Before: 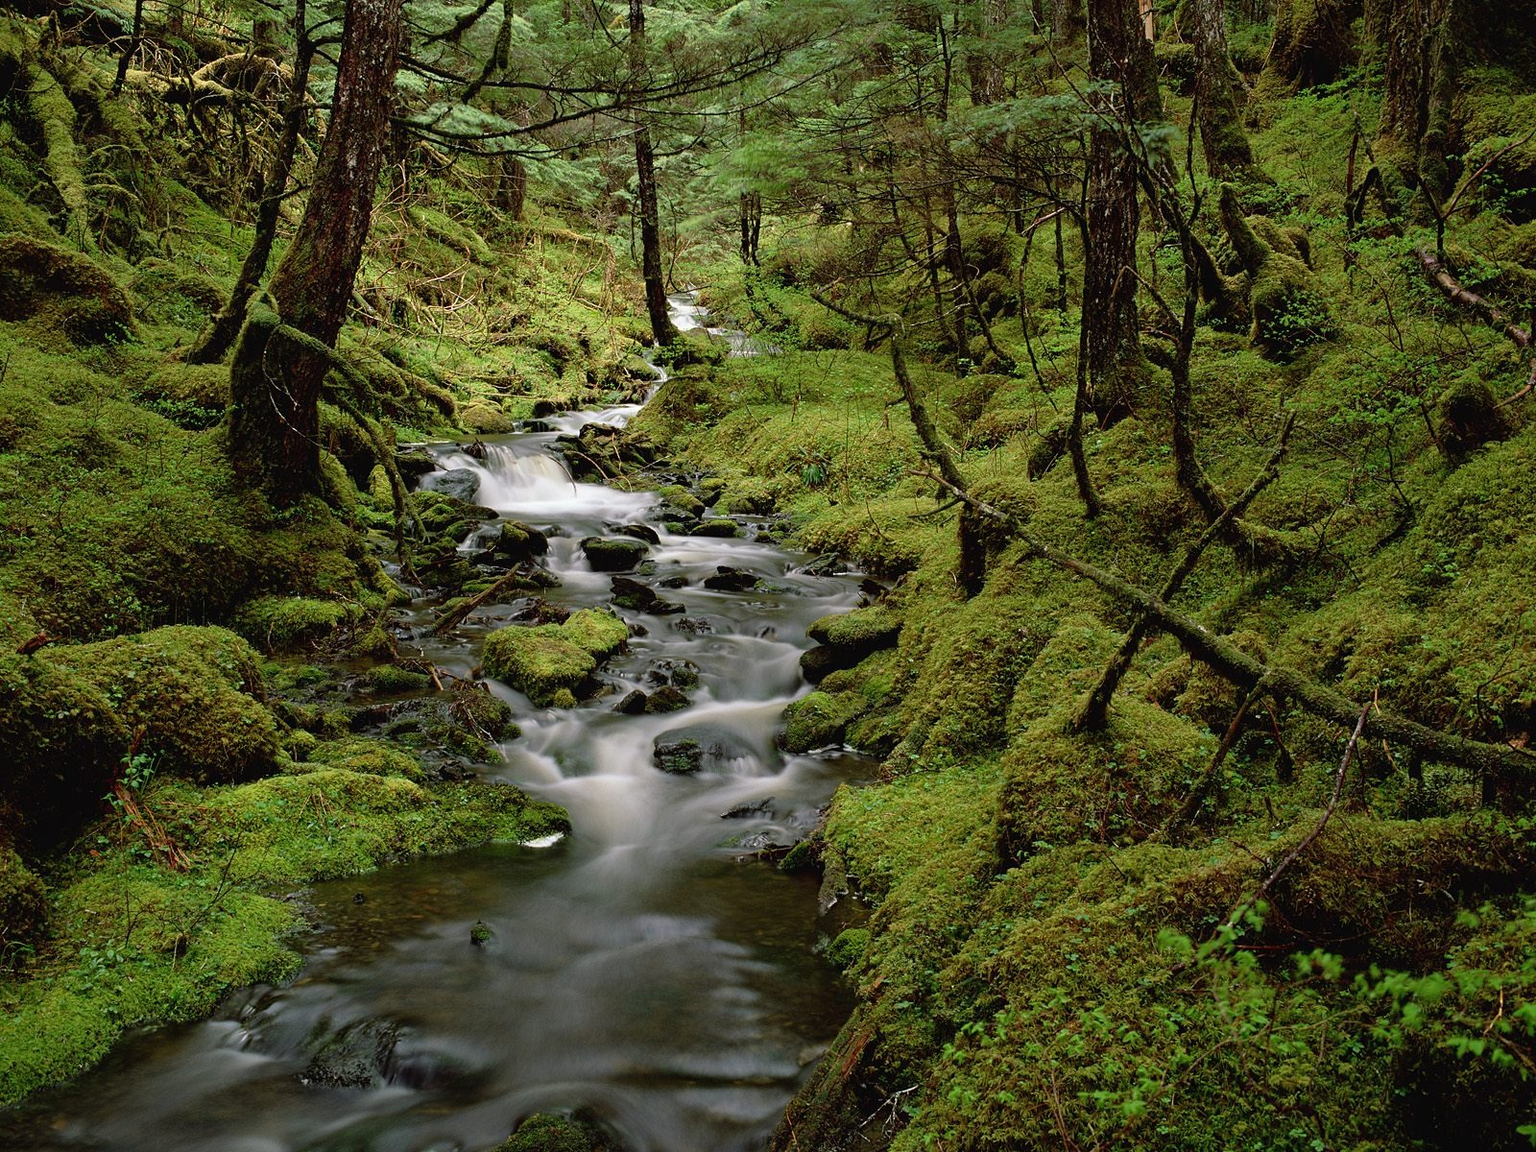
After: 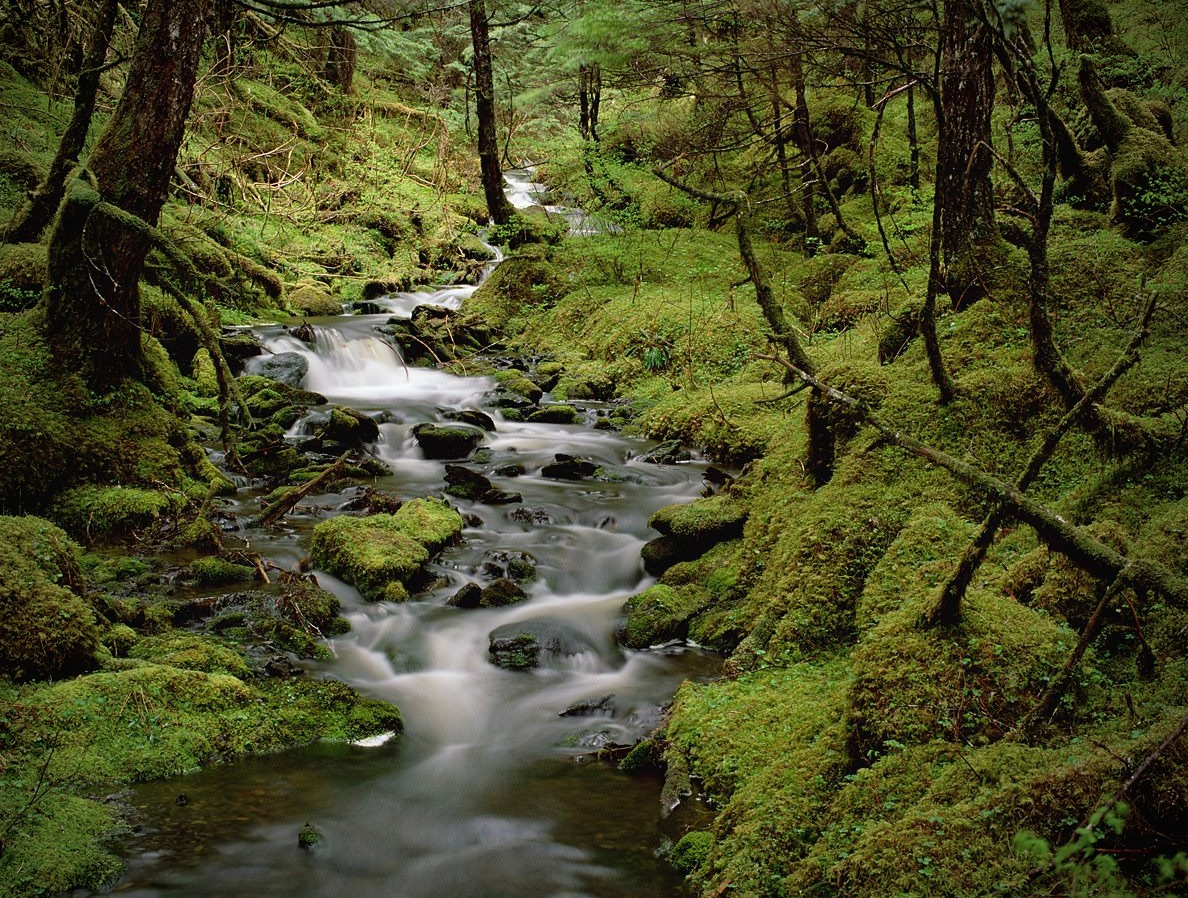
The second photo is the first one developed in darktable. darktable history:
crop and rotate: left 12.014%, top 11.4%, right 13.721%, bottom 13.733%
vignetting: fall-off start 71.63%, brightness -0.589, saturation -0.12
